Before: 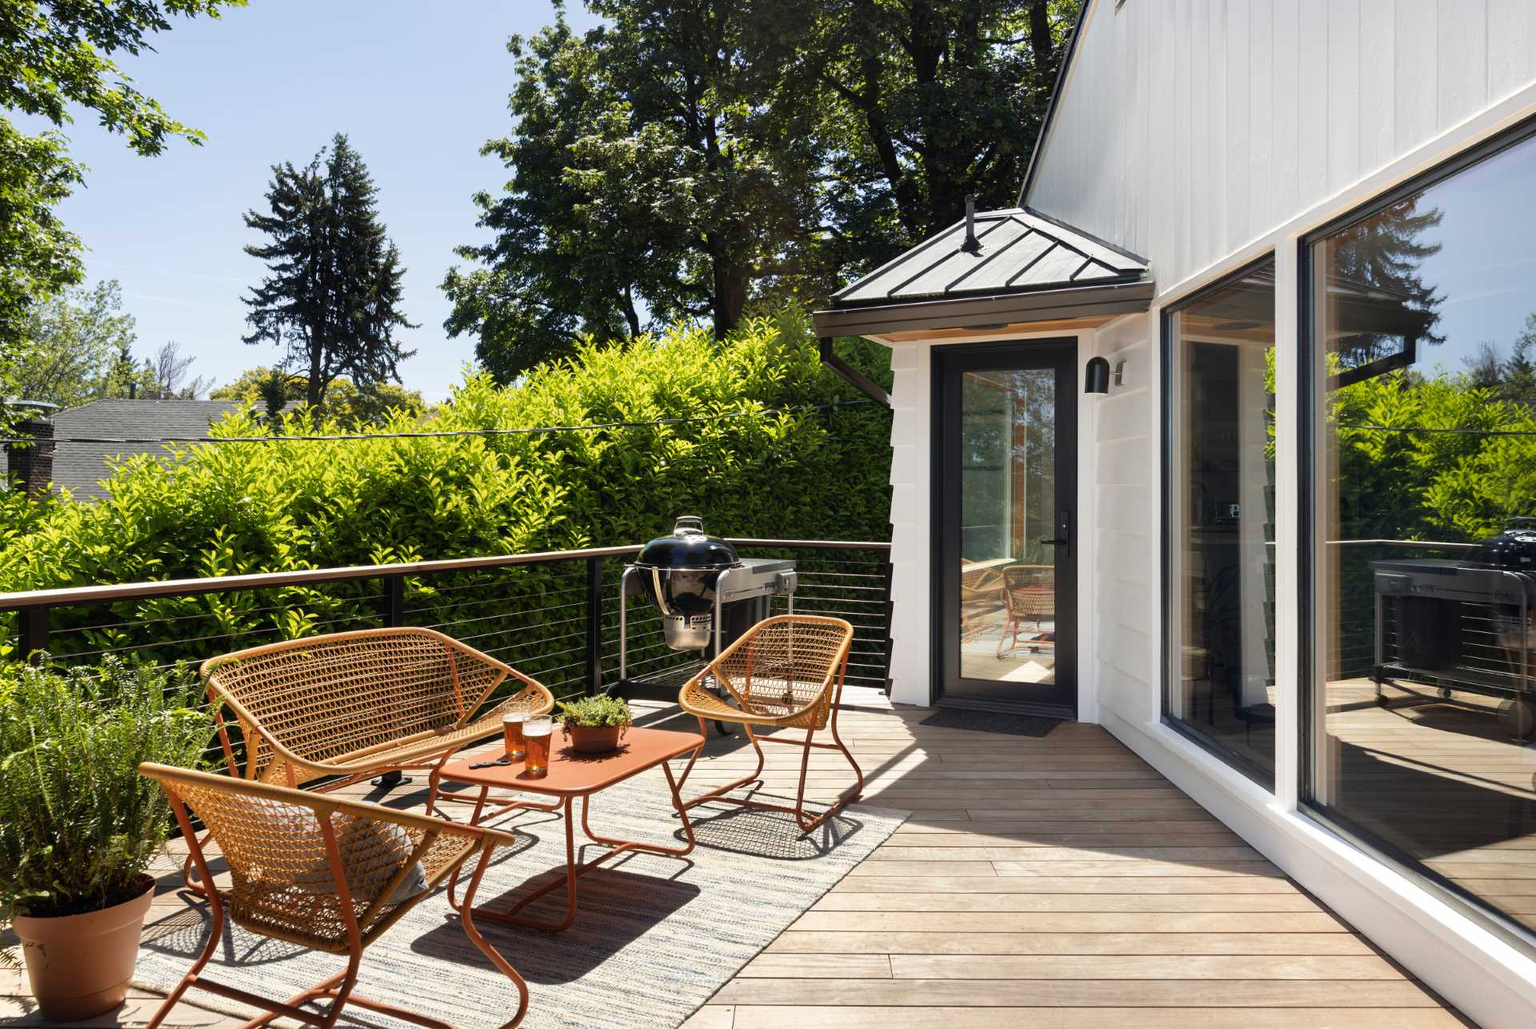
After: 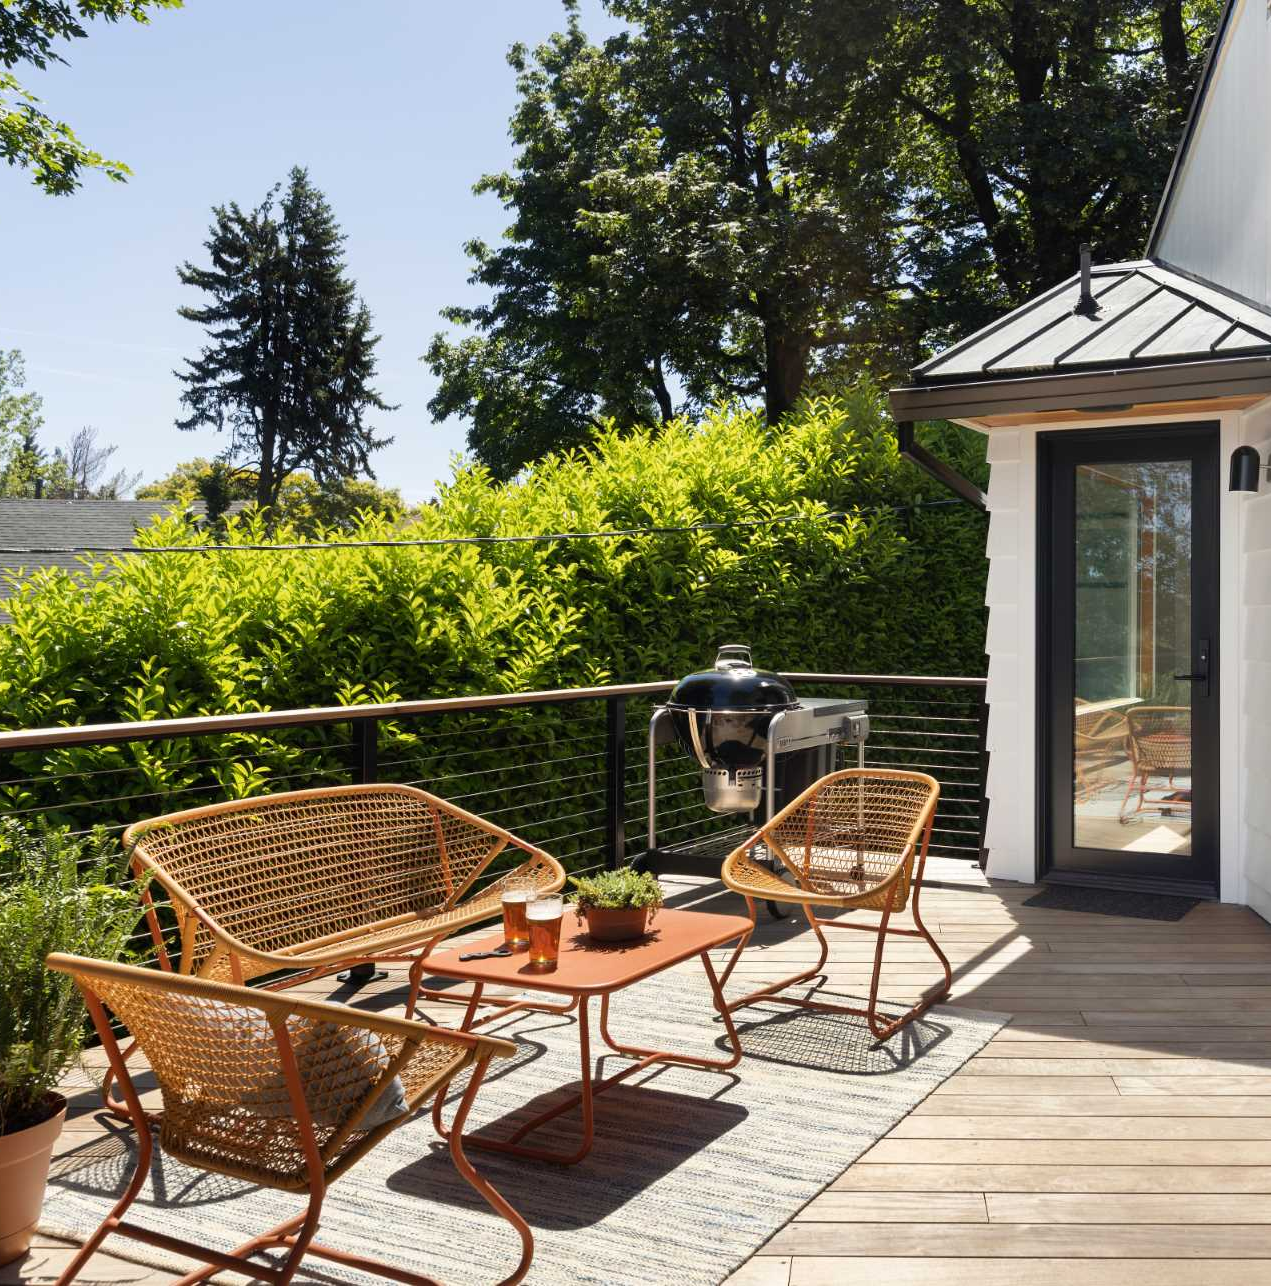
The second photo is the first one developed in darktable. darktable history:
crop and rotate: left 6.632%, right 27.127%
